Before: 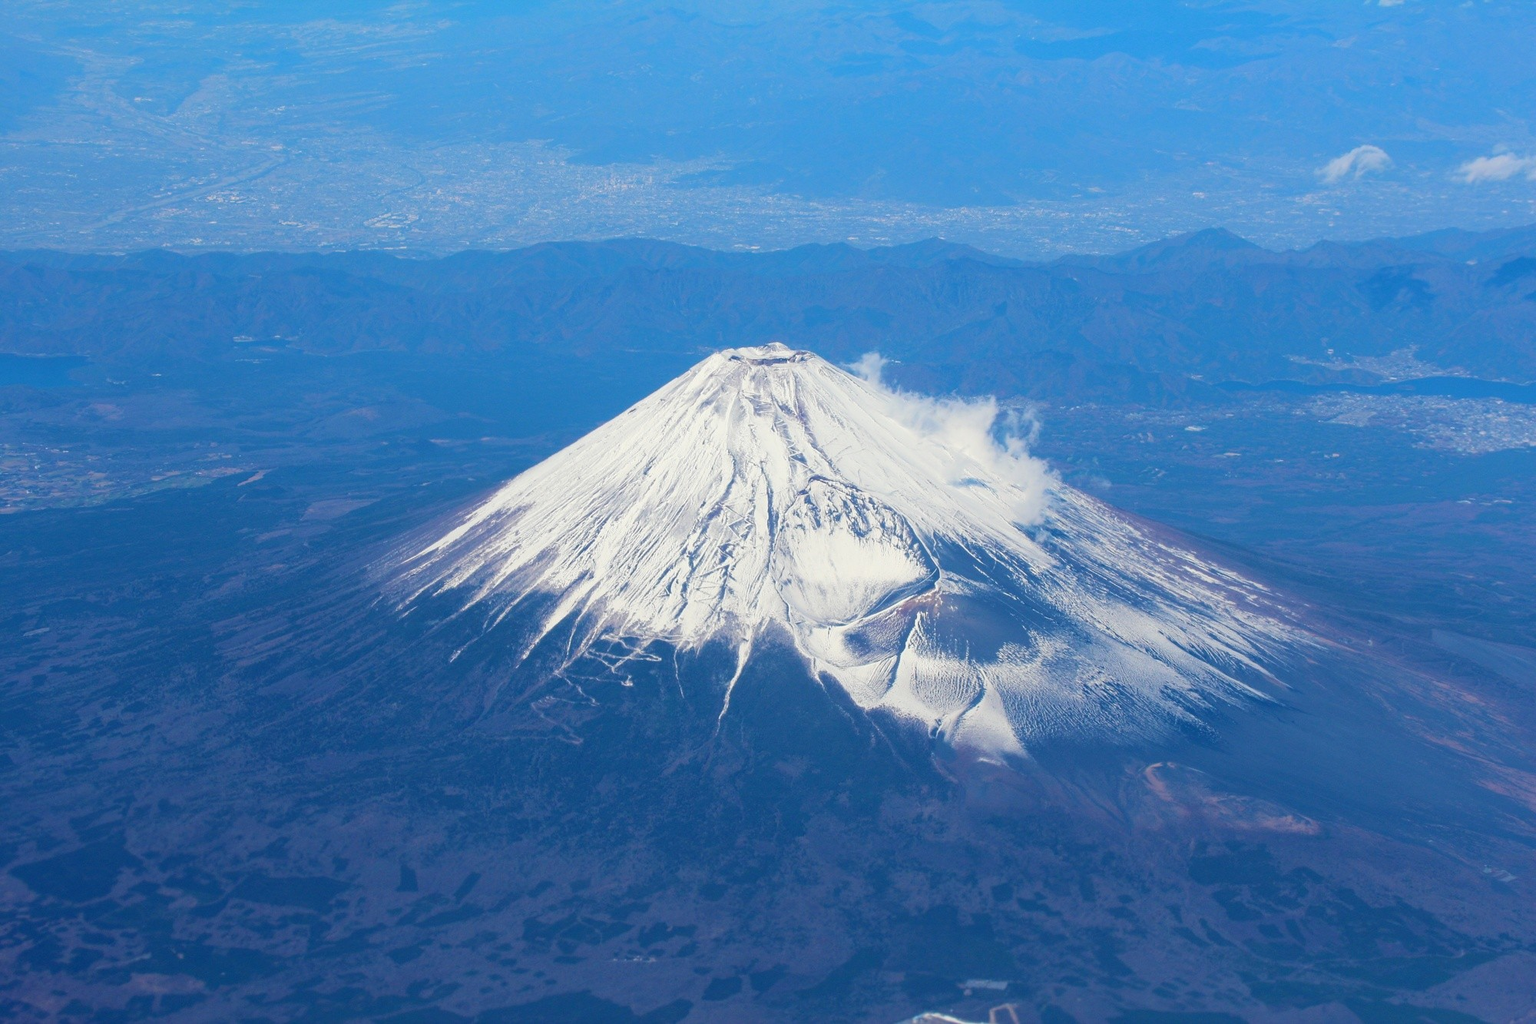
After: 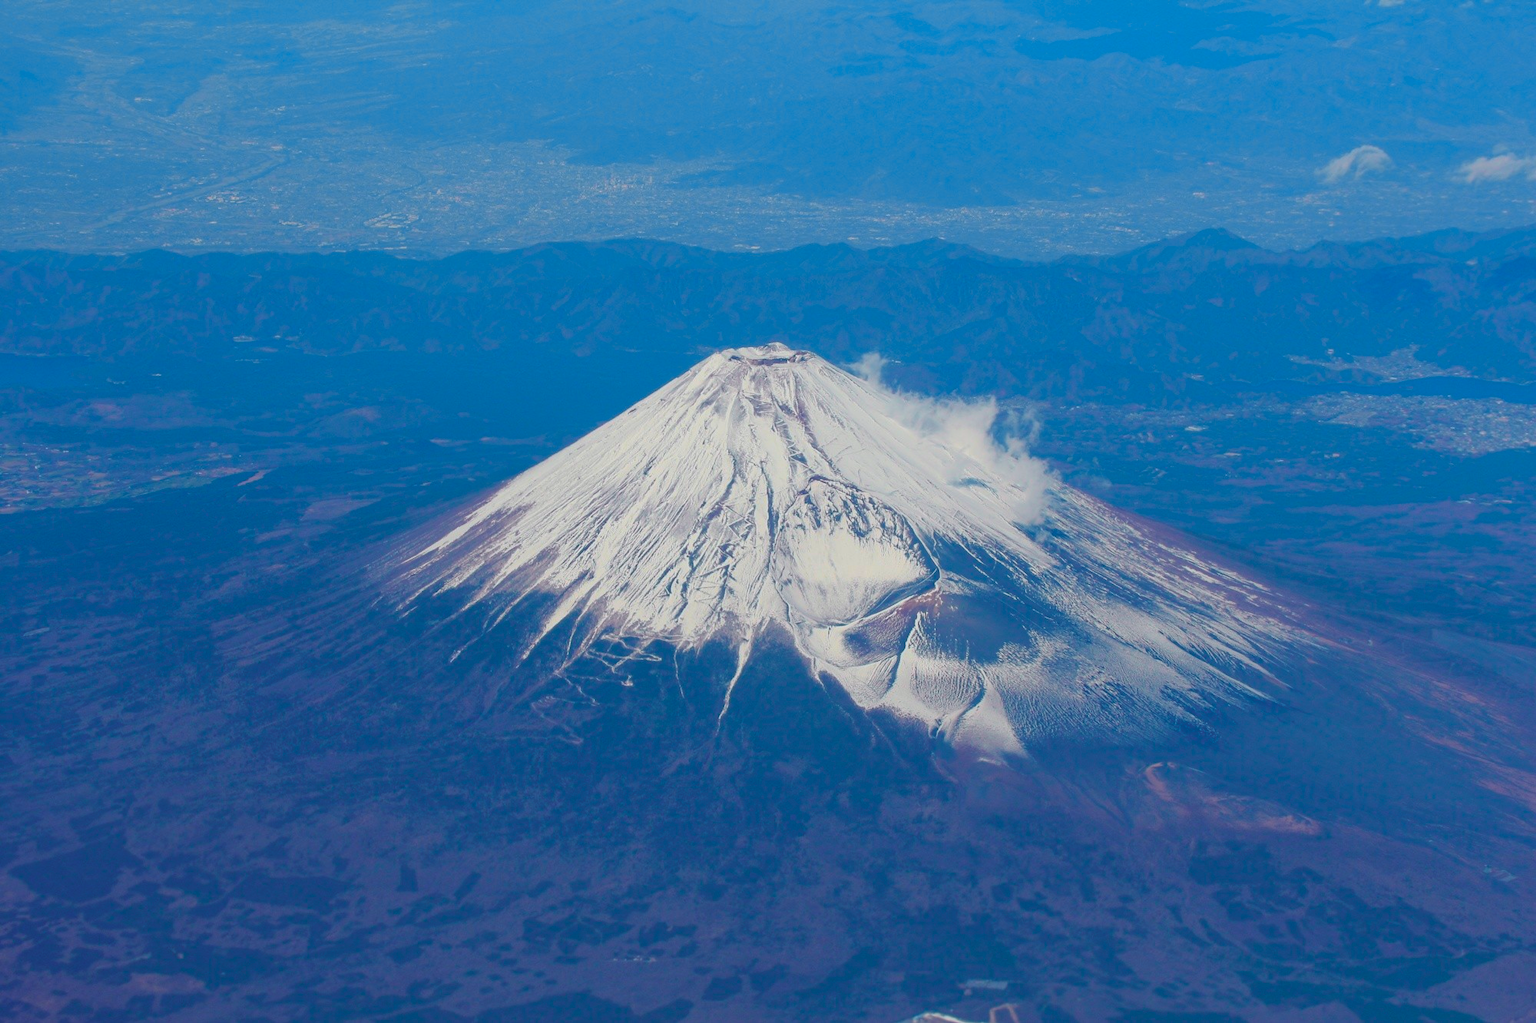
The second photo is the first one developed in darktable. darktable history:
tone equalizer: -8 EV 0.25 EV, -7 EV 0.417 EV, -6 EV 0.417 EV, -5 EV 0.25 EV, -3 EV -0.25 EV, -2 EV -0.417 EV, -1 EV -0.417 EV, +0 EV -0.25 EV, edges refinement/feathering 500, mask exposure compensation -1.57 EV, preserve details guided filter
tone curve: curves: ch0 [(0, 0) (0.15, 0.17) (0.452, 0.437) (0.611, 0.588) (0.751, 0.749) (1, 1)]; ch1 [(0, 0) (0.325, 0.327) (0.413, 0.442) (0.475, 0.467) (0.512, 0.522) (0.541, 0.55) (0.617, 0.612) (0.695, 0.697) (1, 1)]; ch2 [(0, 0) (0.386, 0.397) (0.452, 0.459) (0.505, 0.498) (0.536, 0.546) (0.574, 0.571) (0.633, 0.653) (1, 1)], color space Lab, independent channels, preserve colors none
color balance: output saturation 120%
